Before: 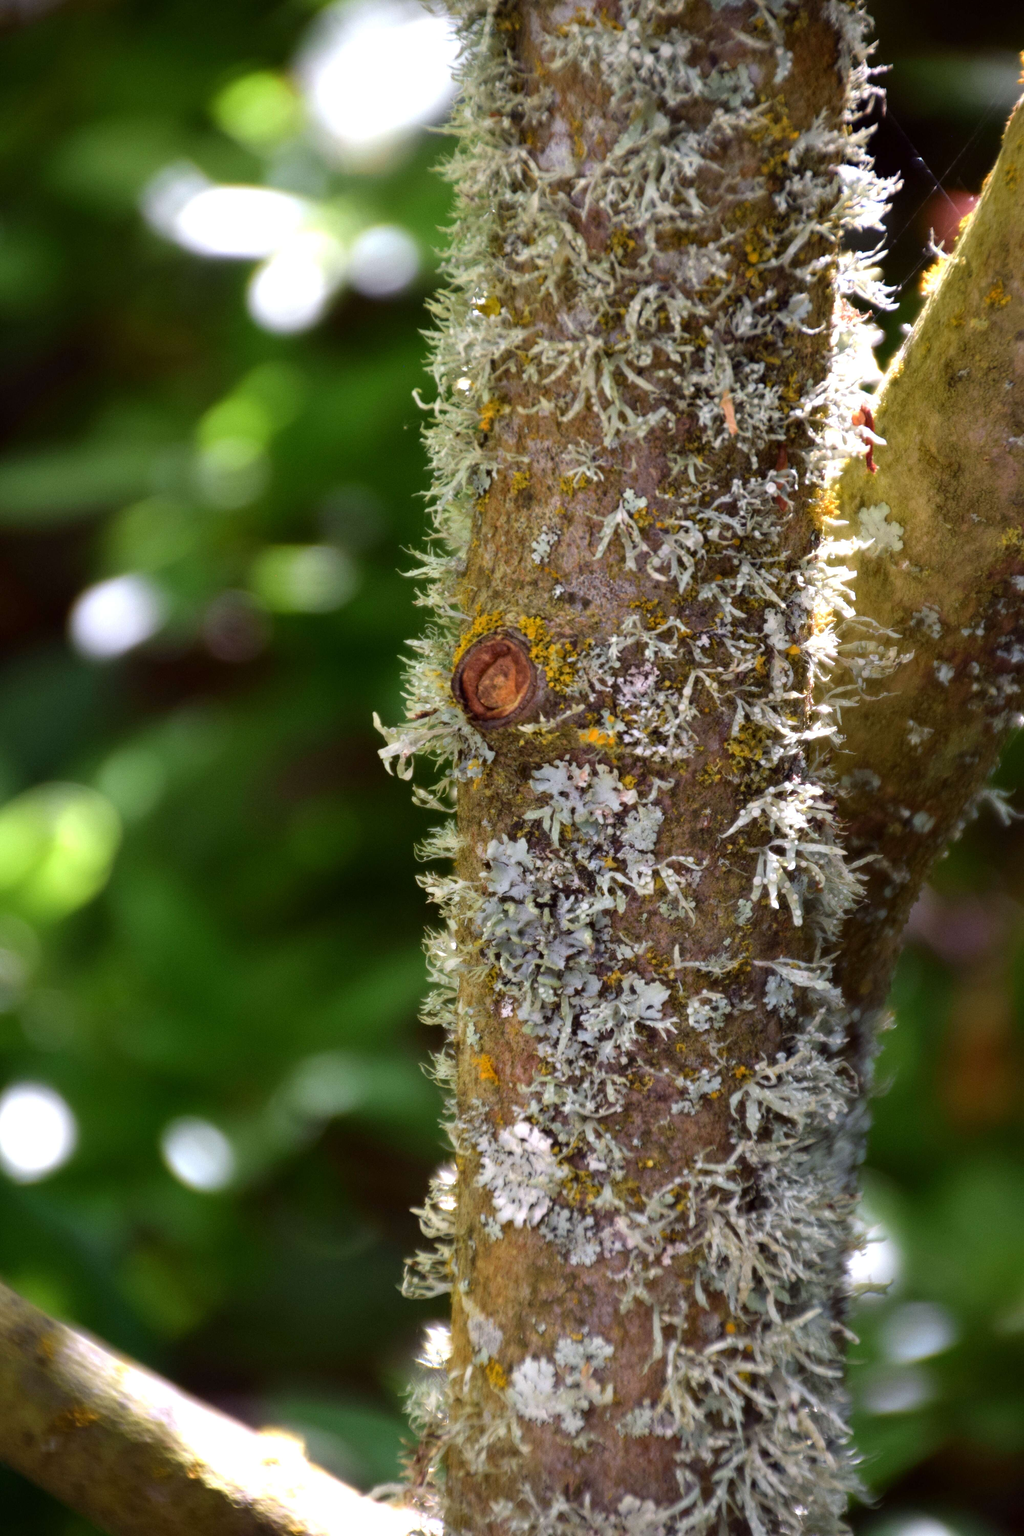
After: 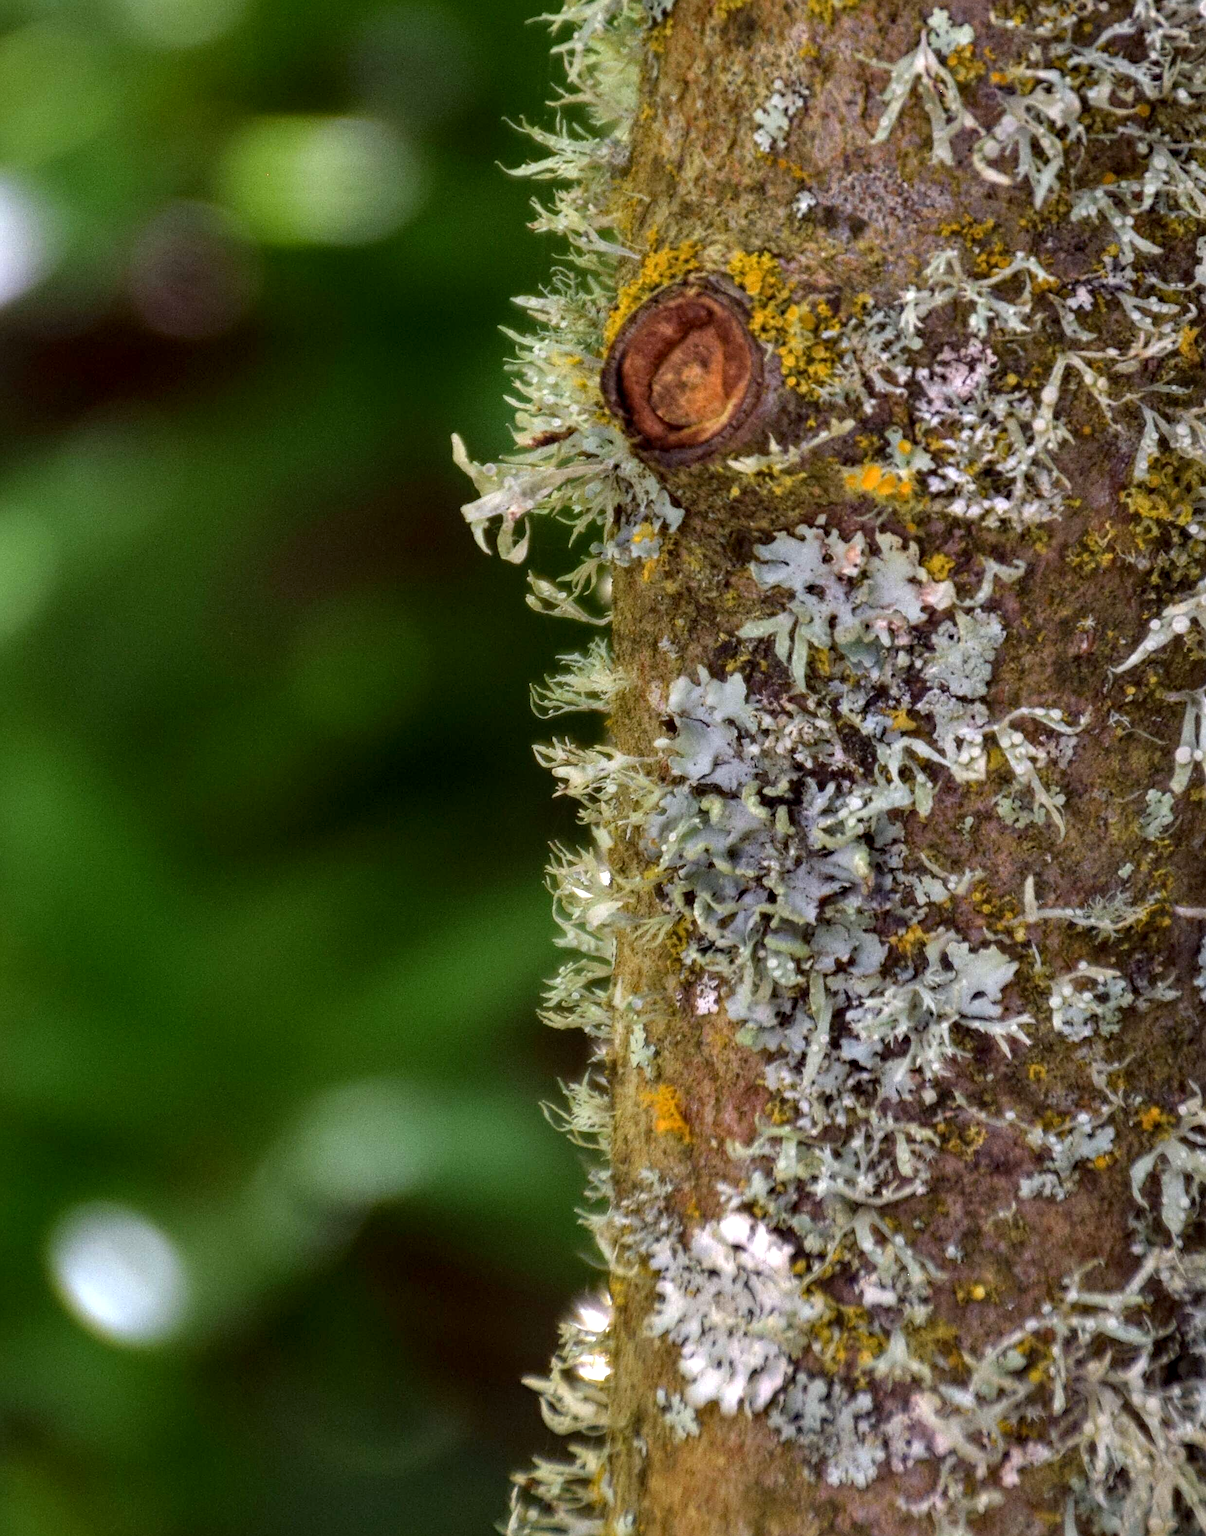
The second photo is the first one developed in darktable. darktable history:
sharpen: on, module defaults
crop: left 13.236%, top 31.528%, right 24.804%, bottom 15.888%
local contrast: on, module defaults
haze removal: compatibility mode true, adaptive false
